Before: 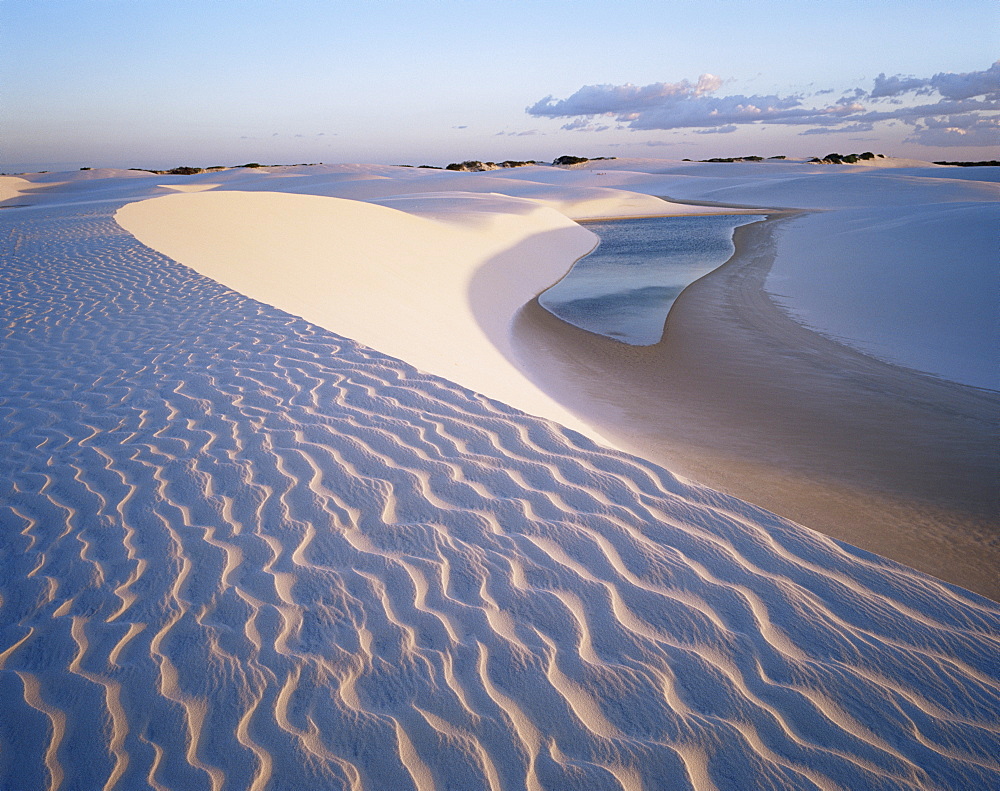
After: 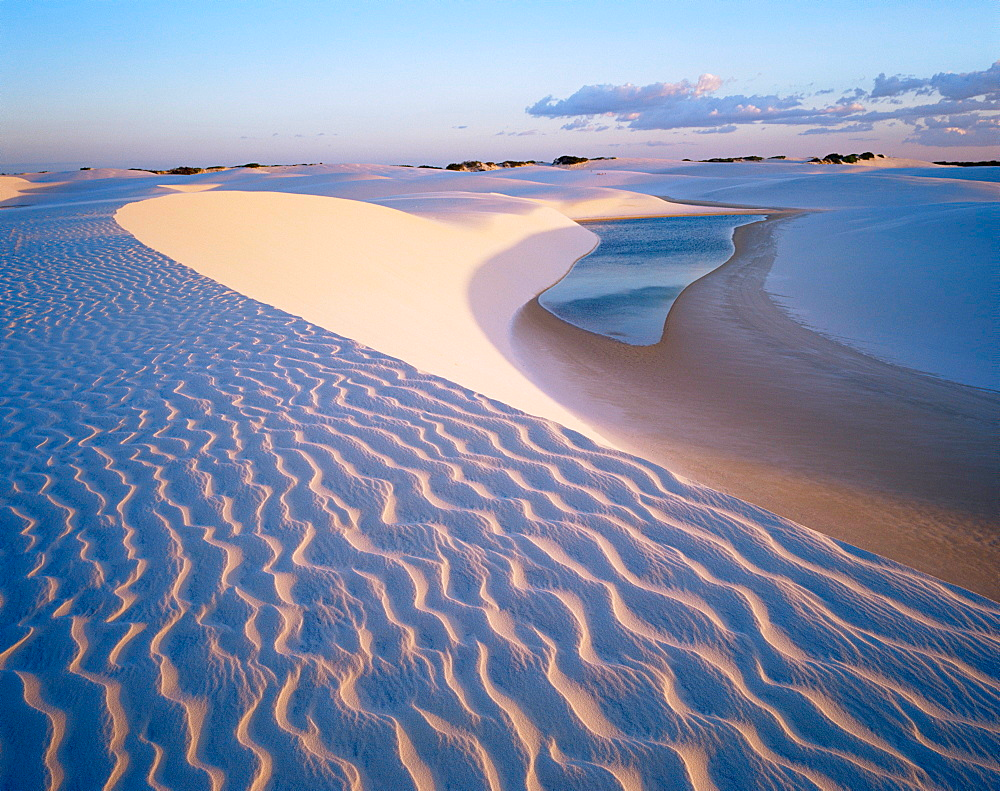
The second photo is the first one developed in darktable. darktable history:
color balance rgb: shadows fall-off 299.146%, white fulcrum 1.98 EV, highlights fall-off 298.174%, linear chroma grading › mid-tones 7.454%, perceptual saturation grading › global saturation 31.32%, mask middle-gray fulcrum 99.505%, contrast gray fulcrum 38.347%
